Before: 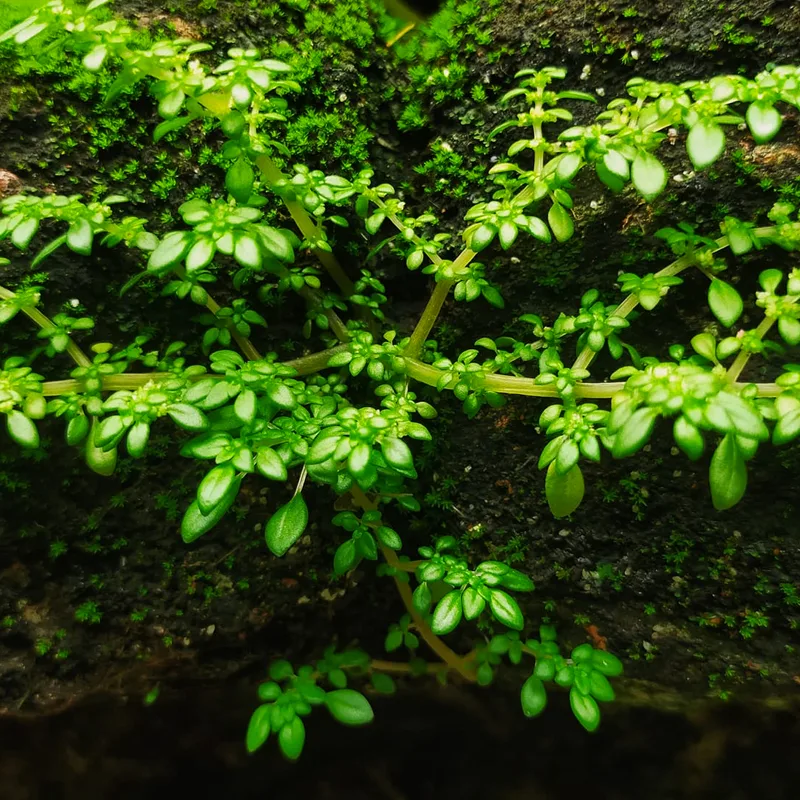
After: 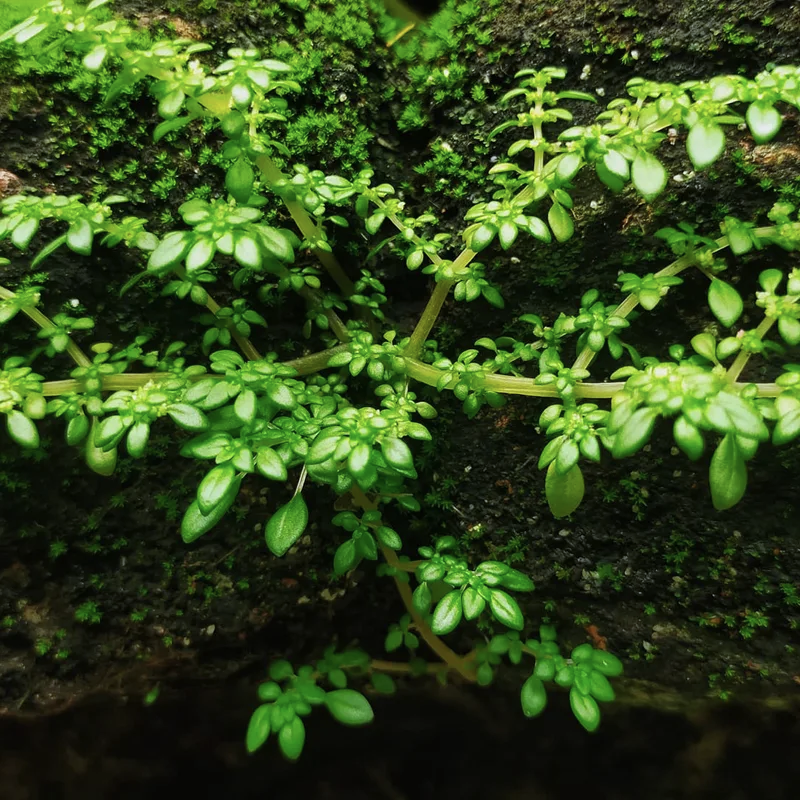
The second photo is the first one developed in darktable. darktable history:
color correction: saturation 0.85
white balance: red 0.967, blue 1.049
